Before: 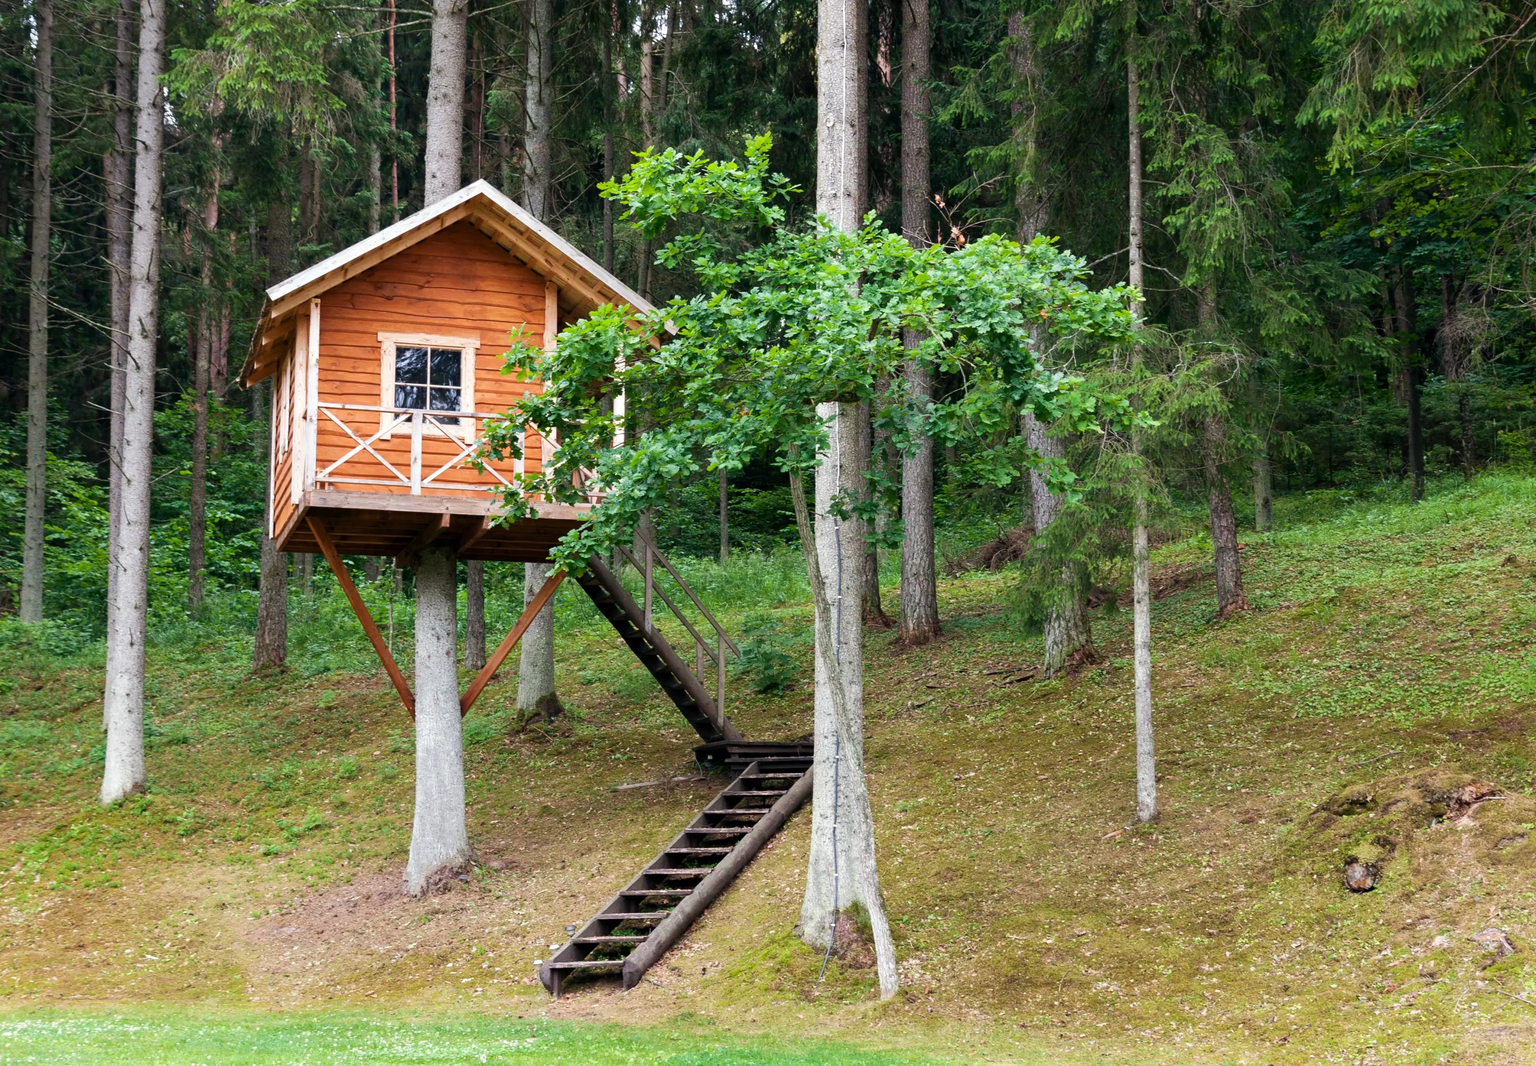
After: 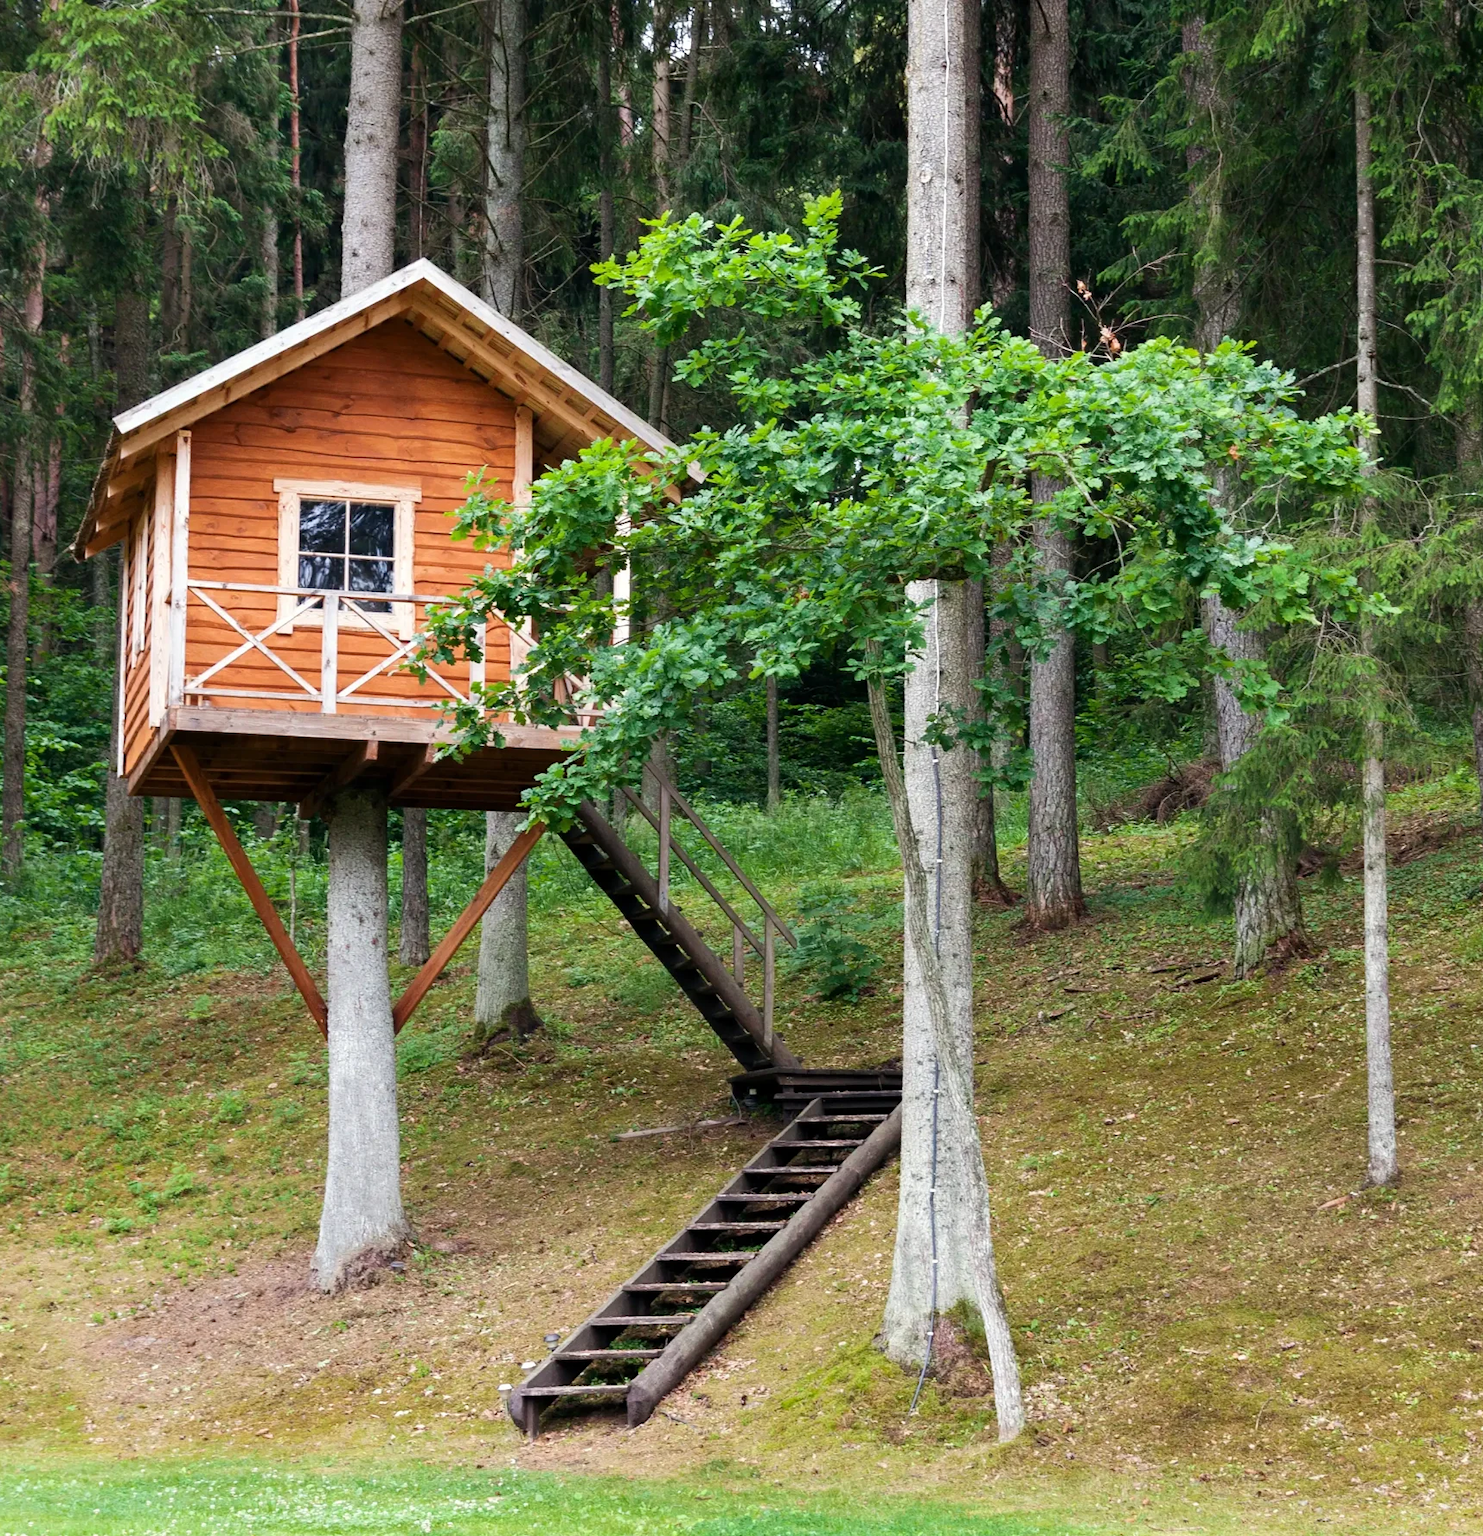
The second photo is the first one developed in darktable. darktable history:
crop and rotate: left 12.262%, right 20.722%
